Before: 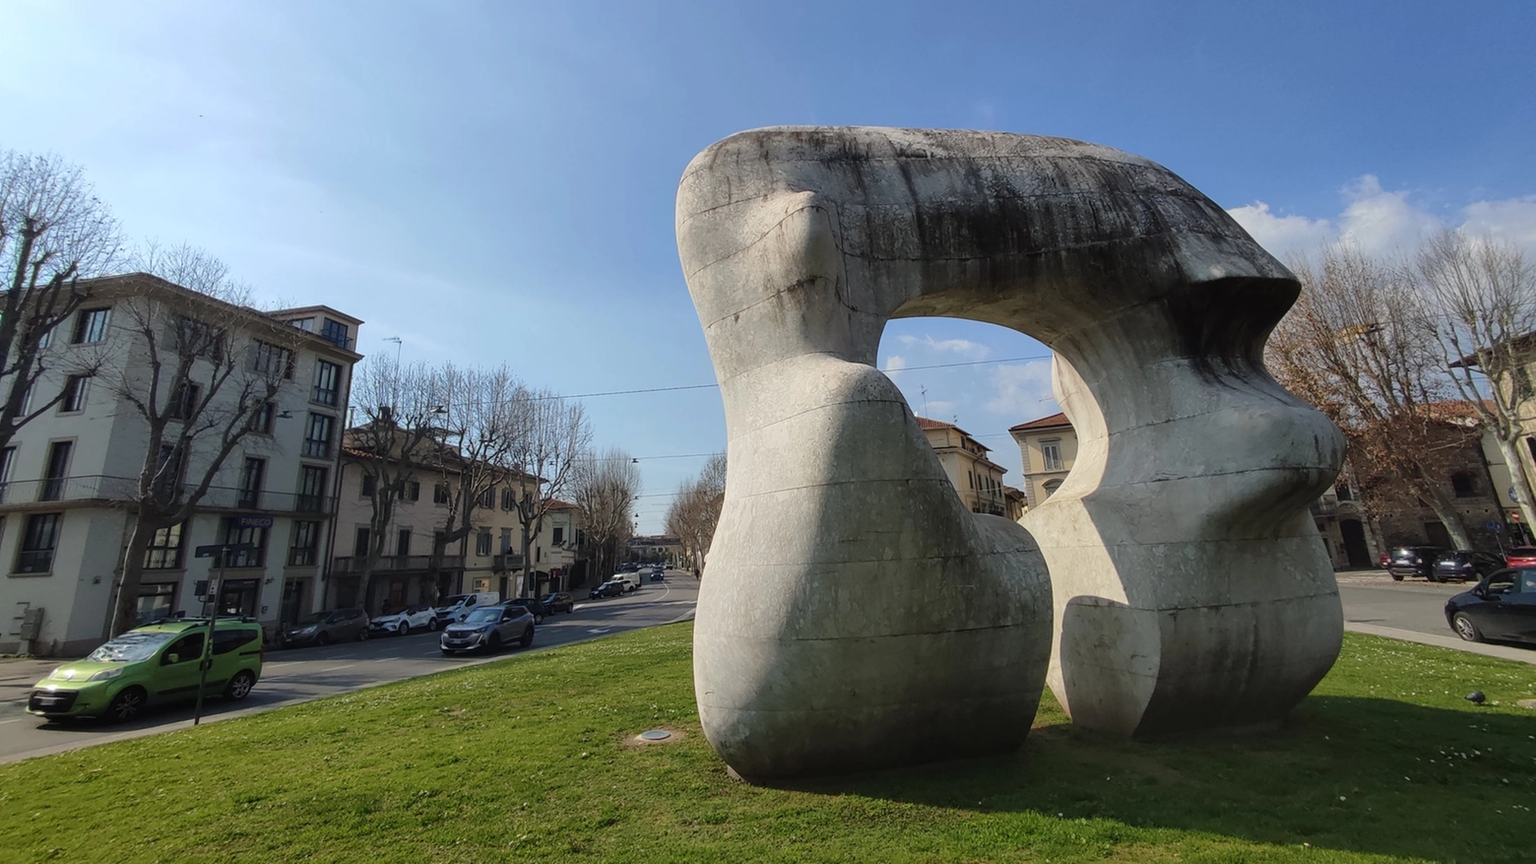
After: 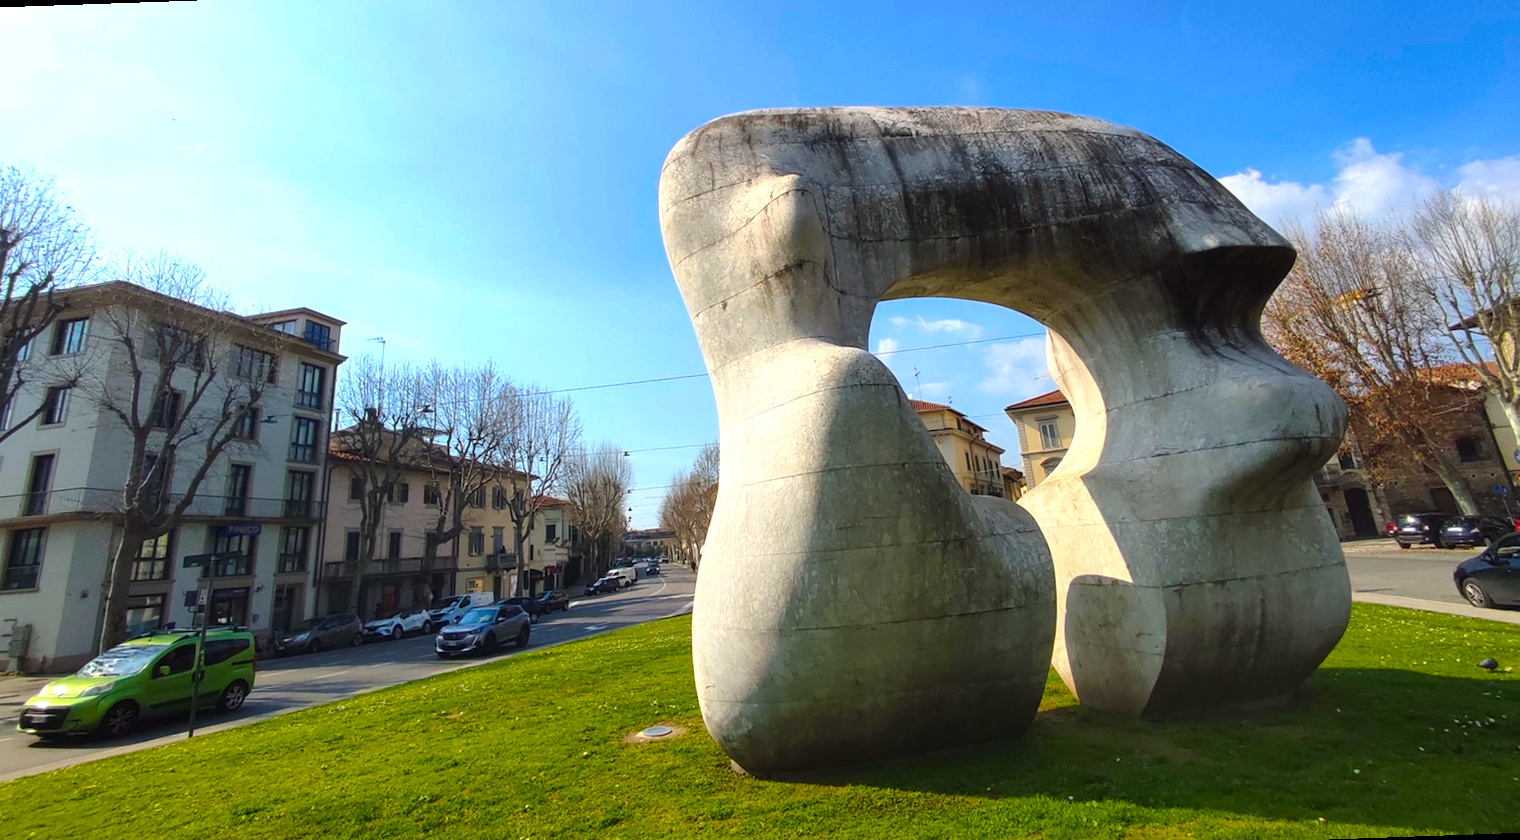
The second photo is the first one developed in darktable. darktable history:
color balance rgb: linear chroma grading › global chroma 20%, perceptual saturation grading › global saturation 25%, perceptual brilliance grading › global brilliance 20%, global vibrance 20%
rotate and perspective: rotation -2°, crop left 0.022, crop right 0.978, crop top 0.049, crop bottom 0.951
